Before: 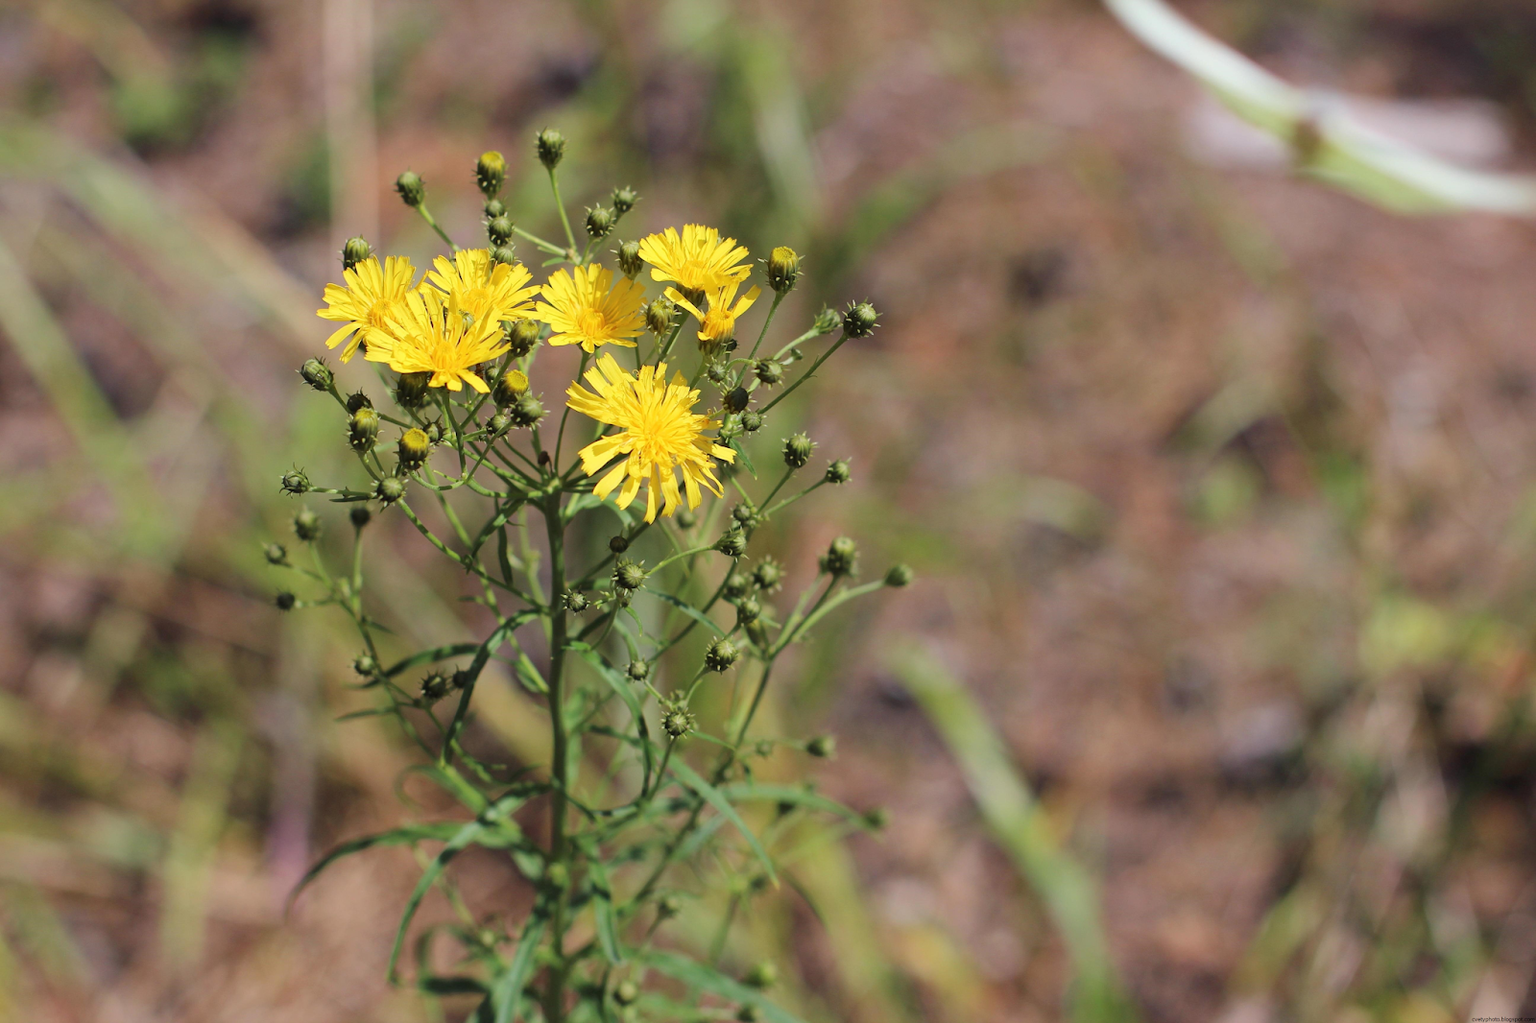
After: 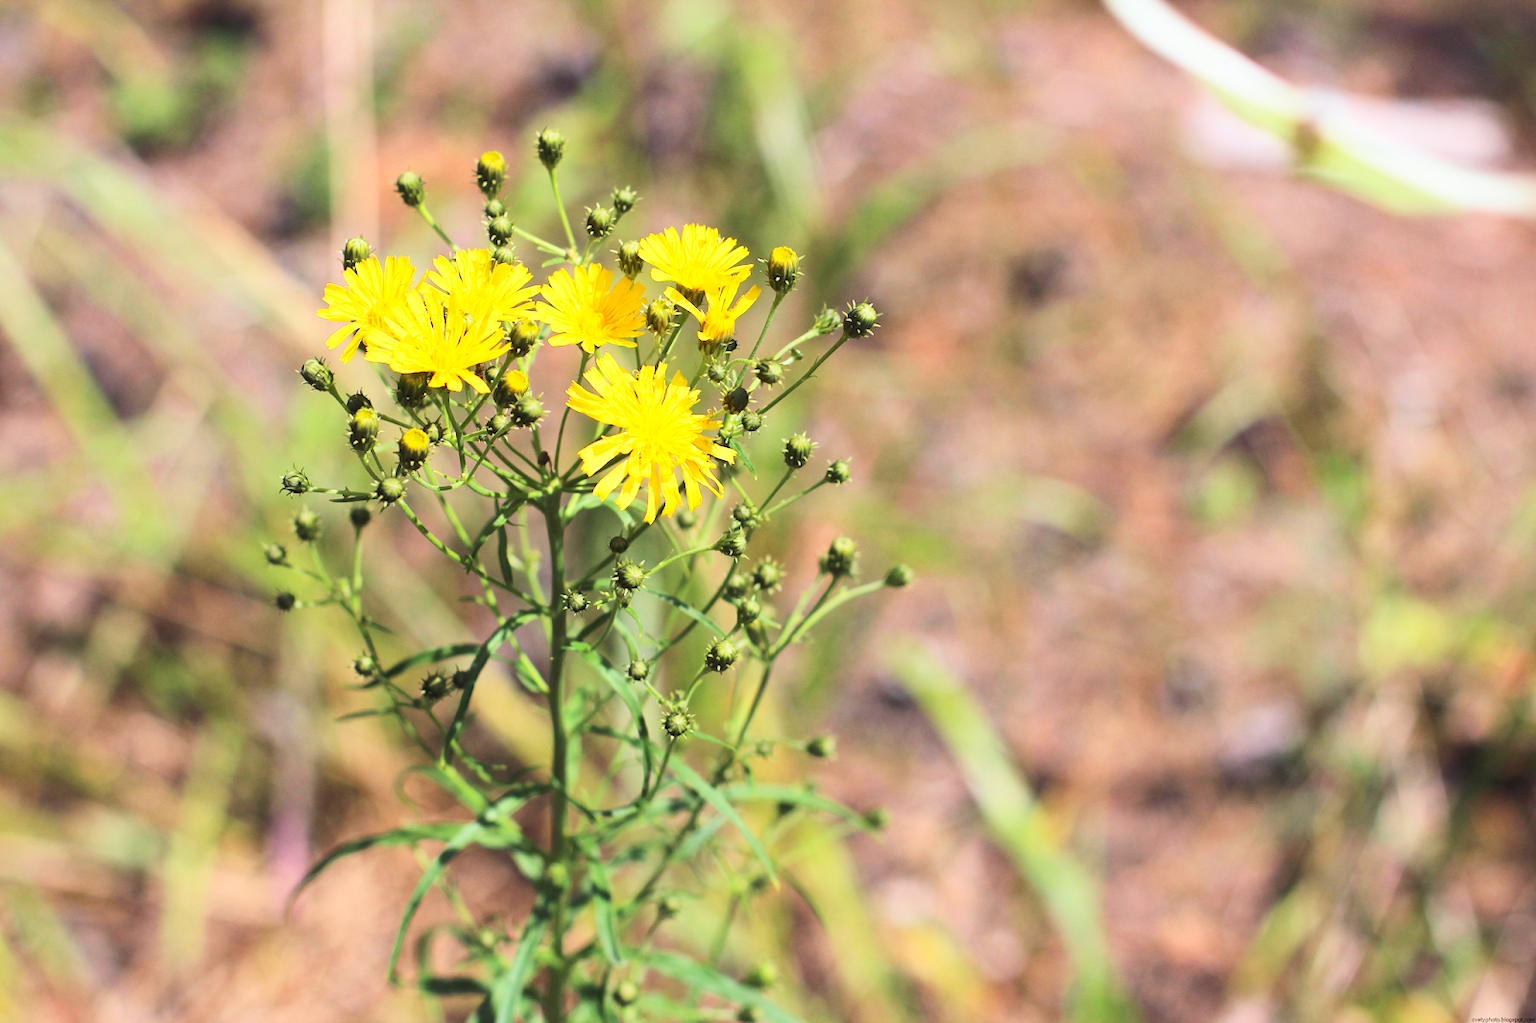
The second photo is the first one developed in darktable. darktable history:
contrast brightness saturation: contrast 0.202, brightness 0.155, saturation 0.218
base curve: curves: ch0 [(0, 0) (0.579, 0.807) (1, 1)], preserve colors none
